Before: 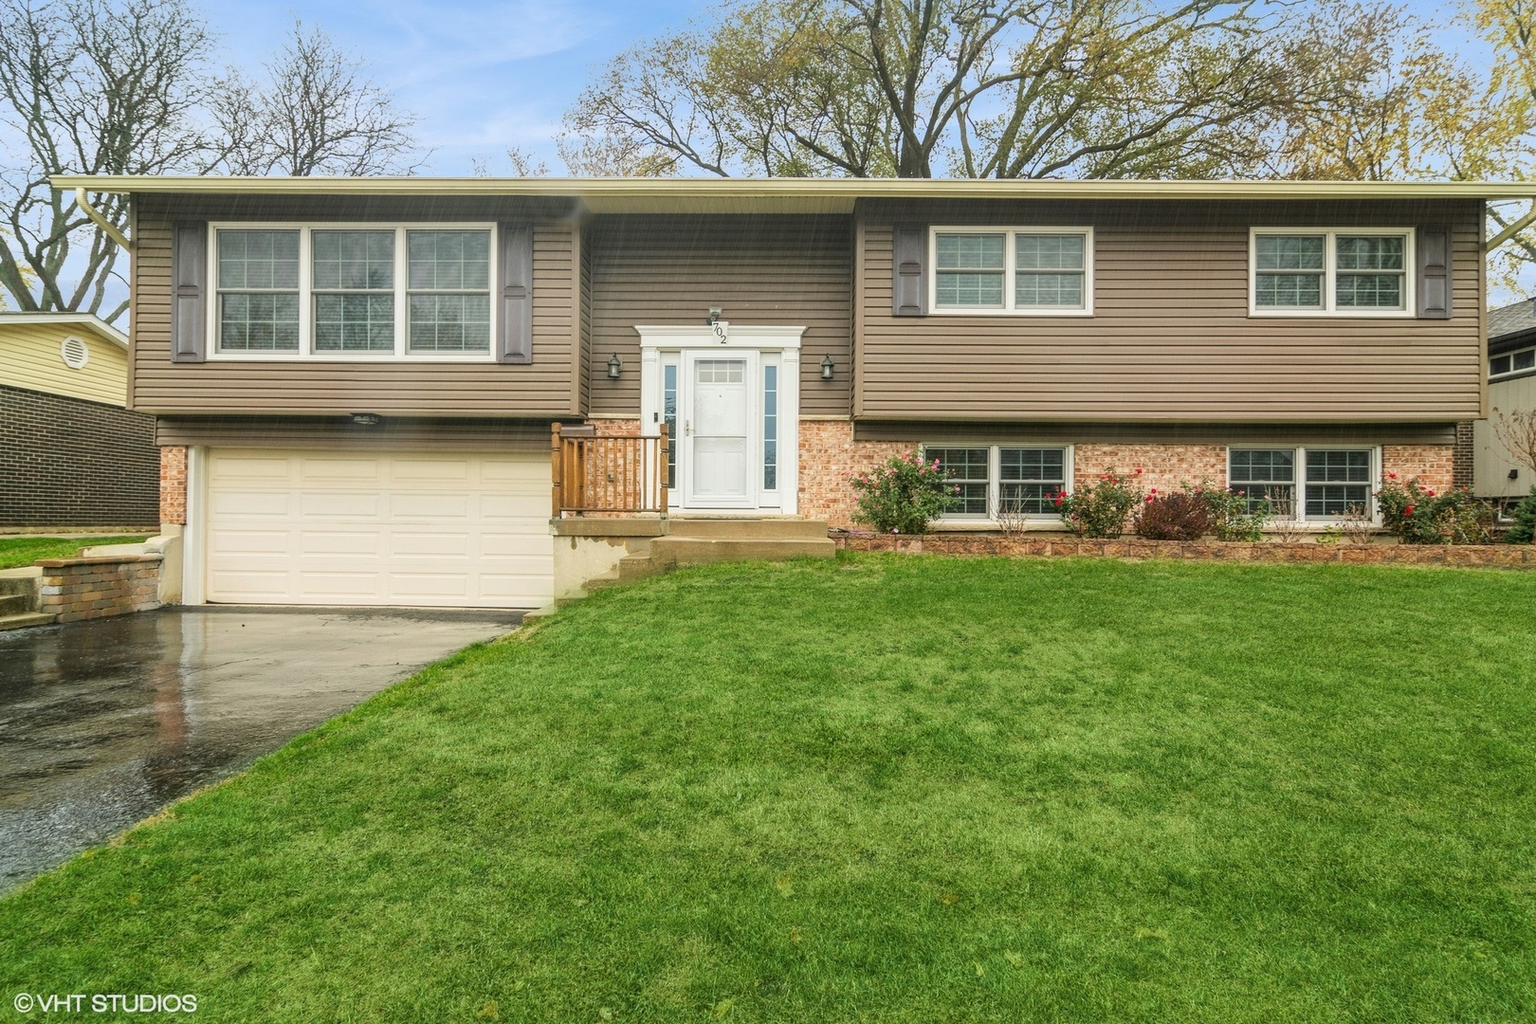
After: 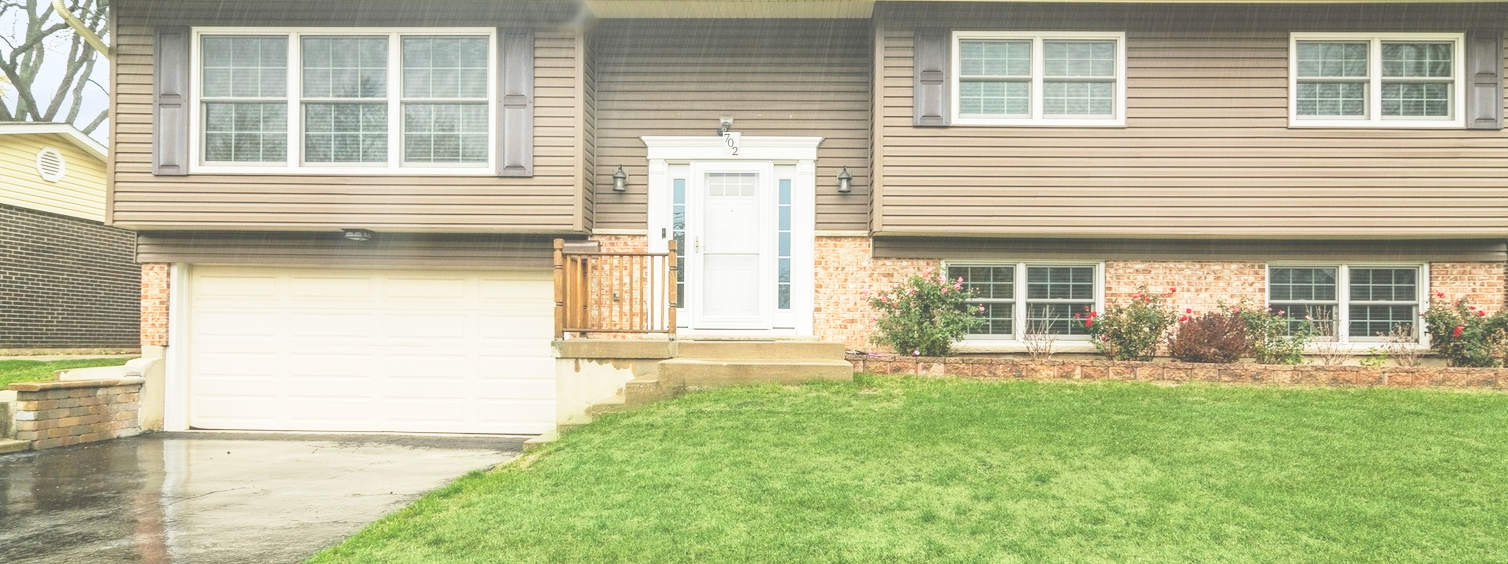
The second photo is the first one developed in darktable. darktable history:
crop: left 1.744%, top 19.225%, right 5.069%, bottom 28.357%
base curve: curves: ch0 [(0, 0) (0.028, 0.03) (0.121, 0.232) (0.46, 0.748) (0.859, 0.968) (1, 1)], preserve colors none
exposure: black level correction -0.041, exposure 0.064 EV, compensate highlight preservation false
